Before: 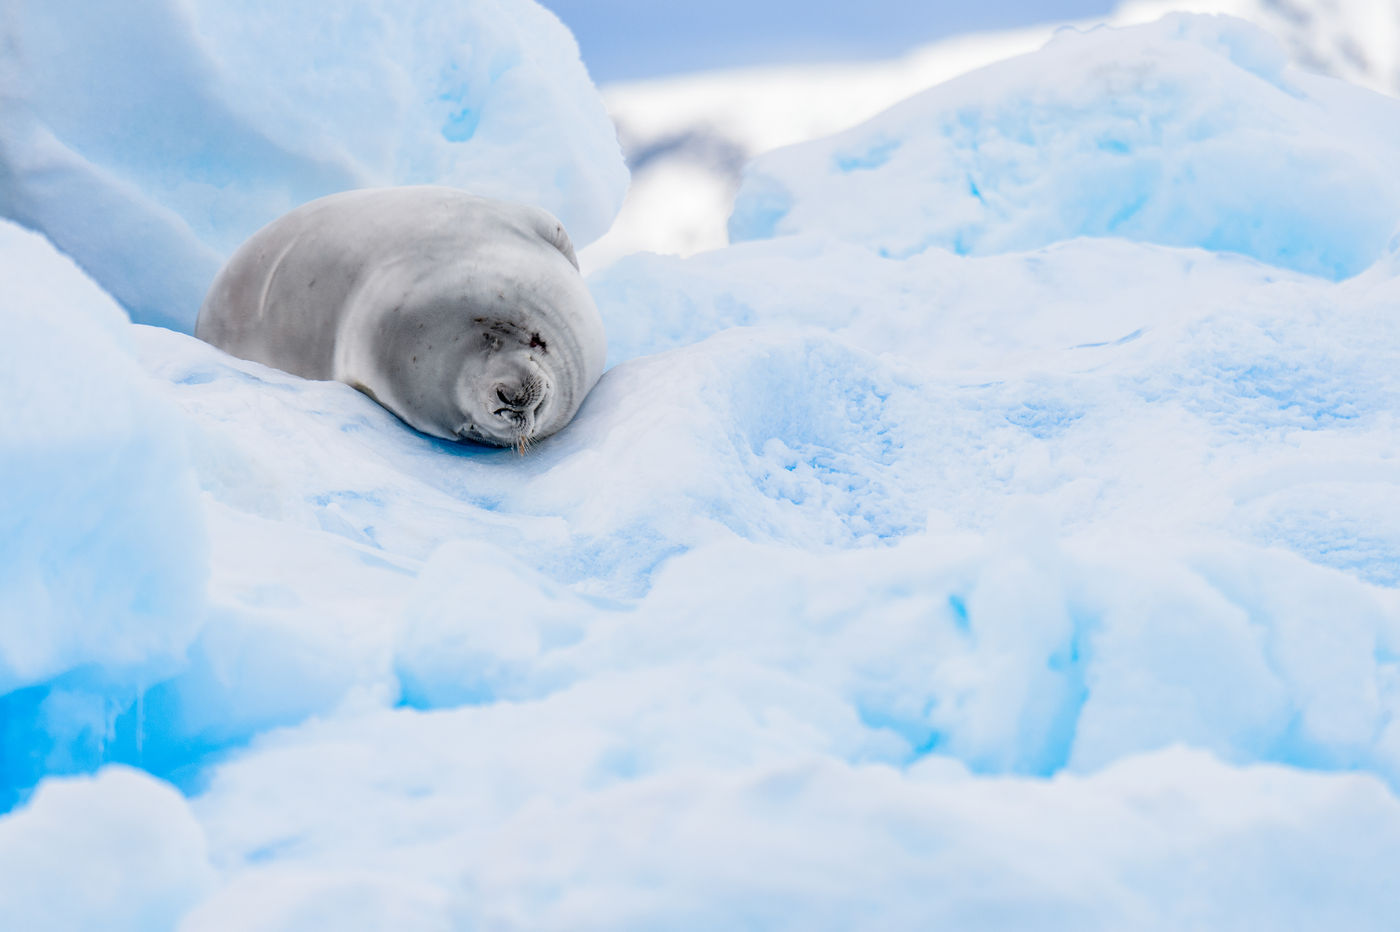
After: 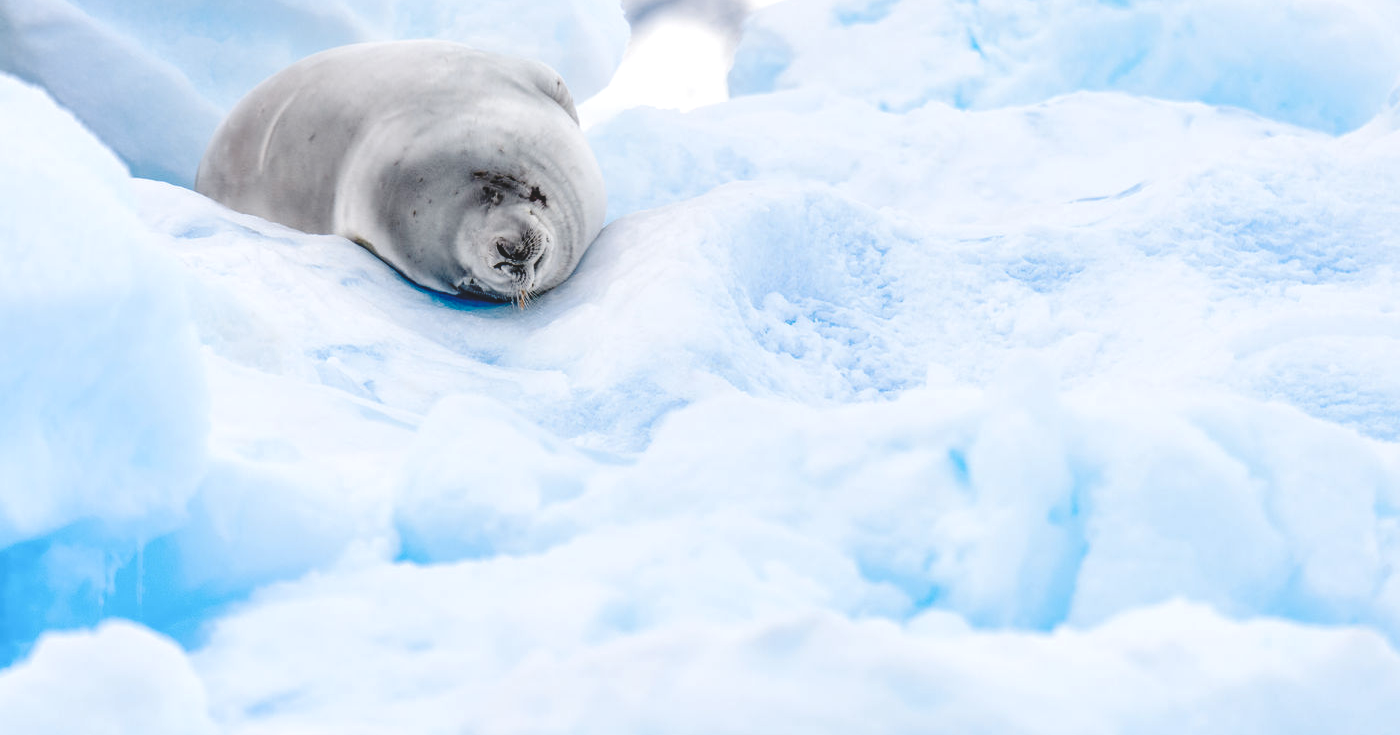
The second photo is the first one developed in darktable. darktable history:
base curve: curves: ch0 [(0, 0.024) (0.055, 0.065) (0.121, 0.166) (0.236, 0.319) (0.693, 0.726) (1, 1)], preserve colors none
exposure: exposure 0.204 EV, compensate highlight preservation false
local contrast: detail 130%
crop and rotate: top 15.755%, bottom 5.307%
